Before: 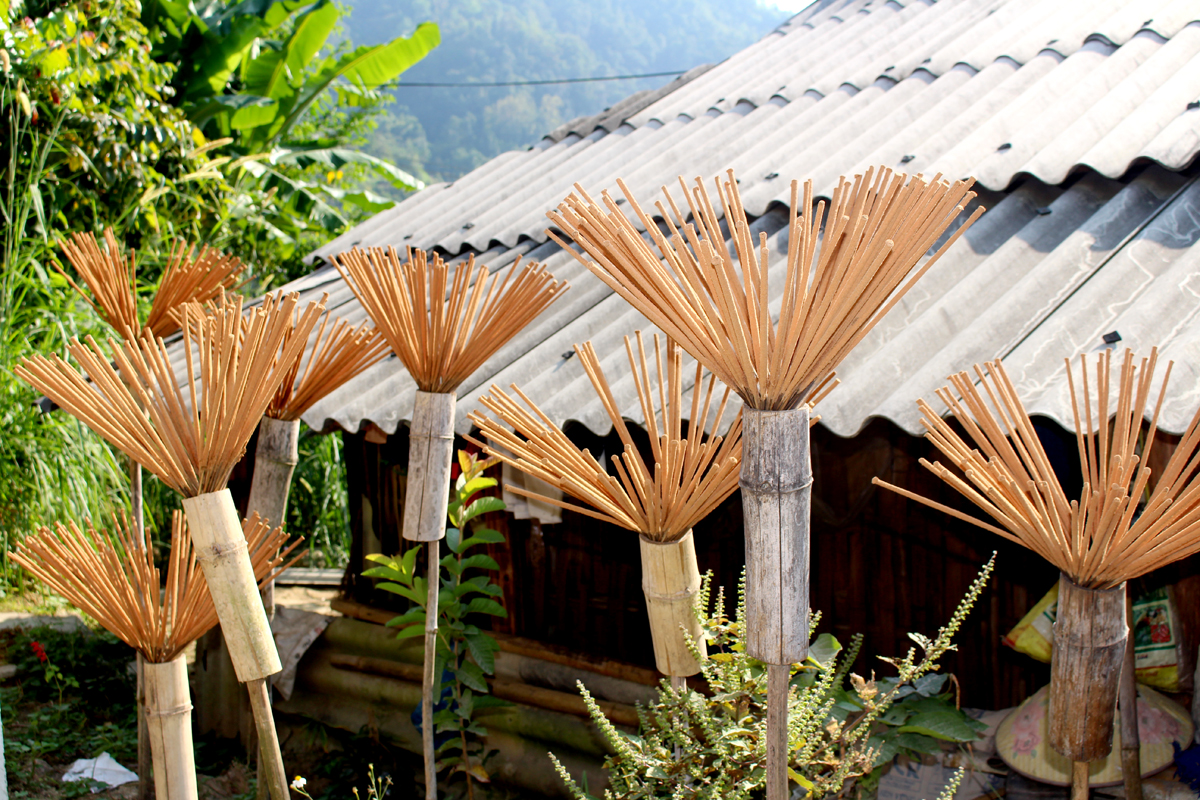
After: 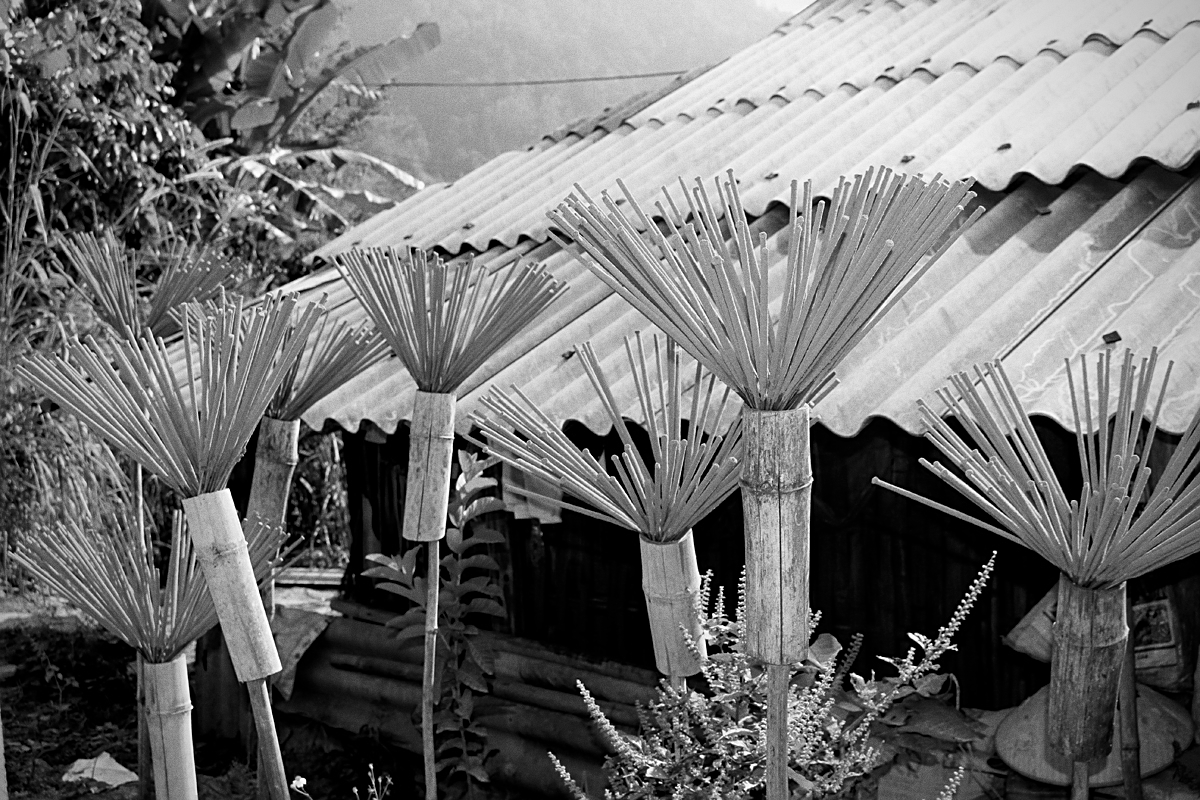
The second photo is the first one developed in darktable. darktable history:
color calibration "B&W: ILFORD DELTA 100": output gray [0.246, 0.254, 0.501, 0], gray › normalize channels true, illuminant same as pipeline (D50), adaptation XYZ, x 0.346, y 0.359, gamut compression 0
grain: on, module defaults
sharpen: on, module defaults
vignetting: fall-off start 71.74%
